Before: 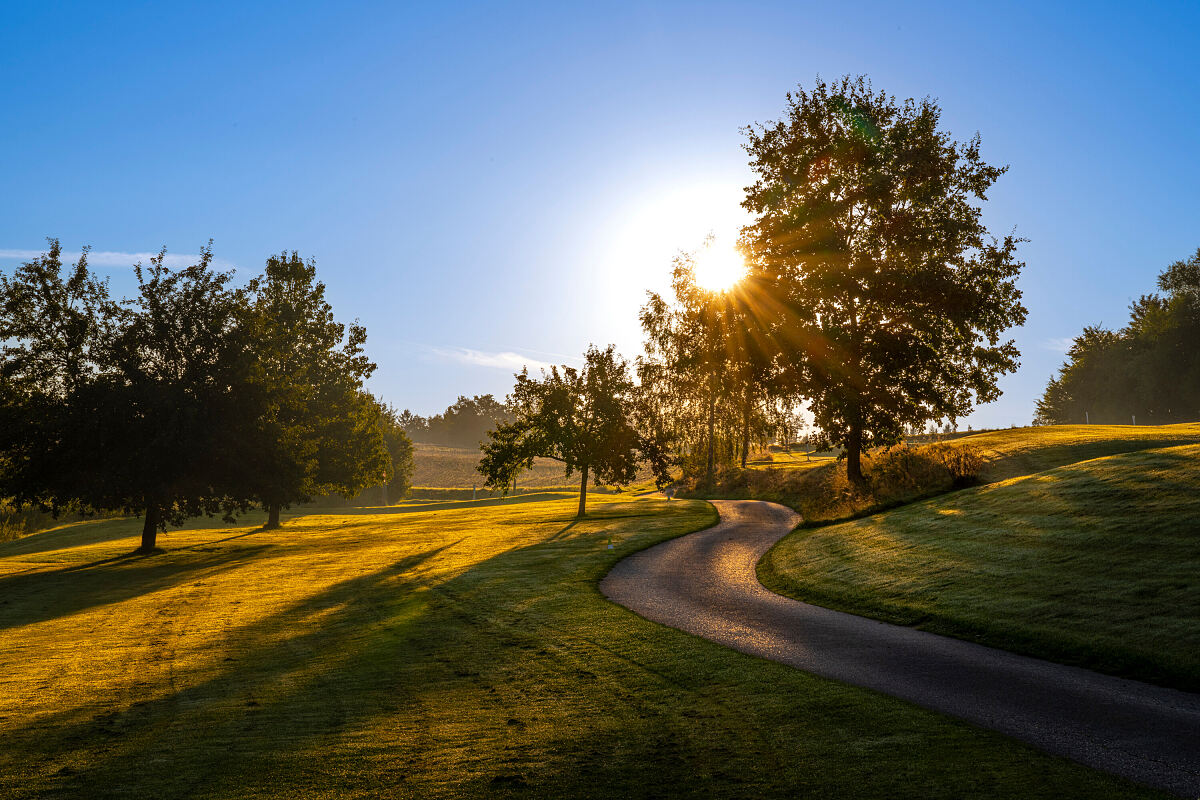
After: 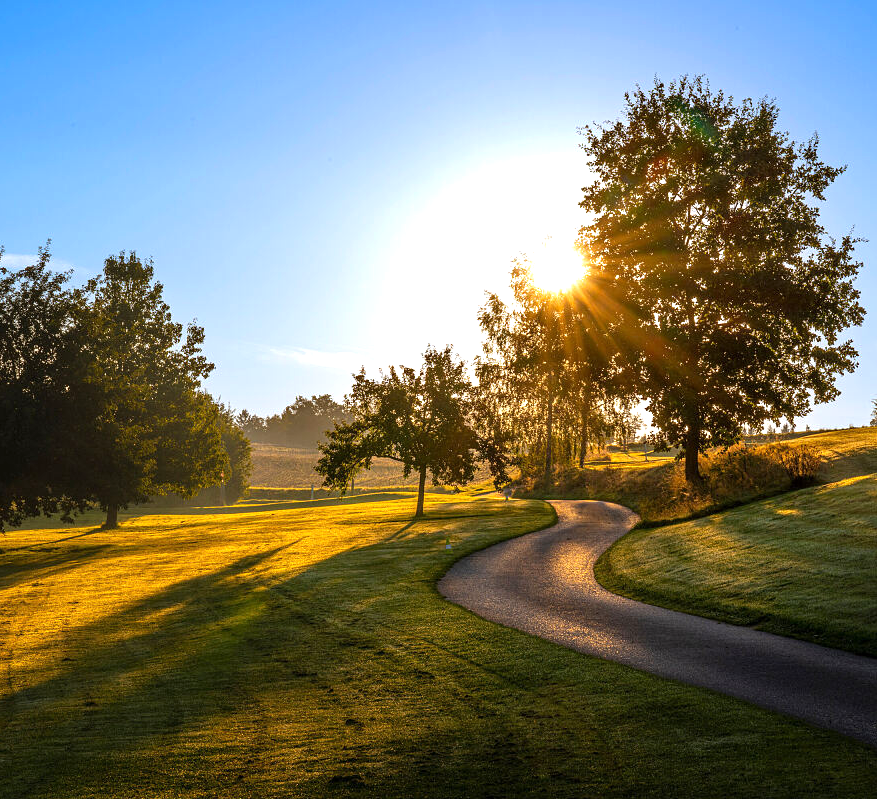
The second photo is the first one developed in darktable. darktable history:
exposure: exposure 0.493 EV, compensate highlight preservation false
crop: left 13.504%, top 0%, right 13.372%
